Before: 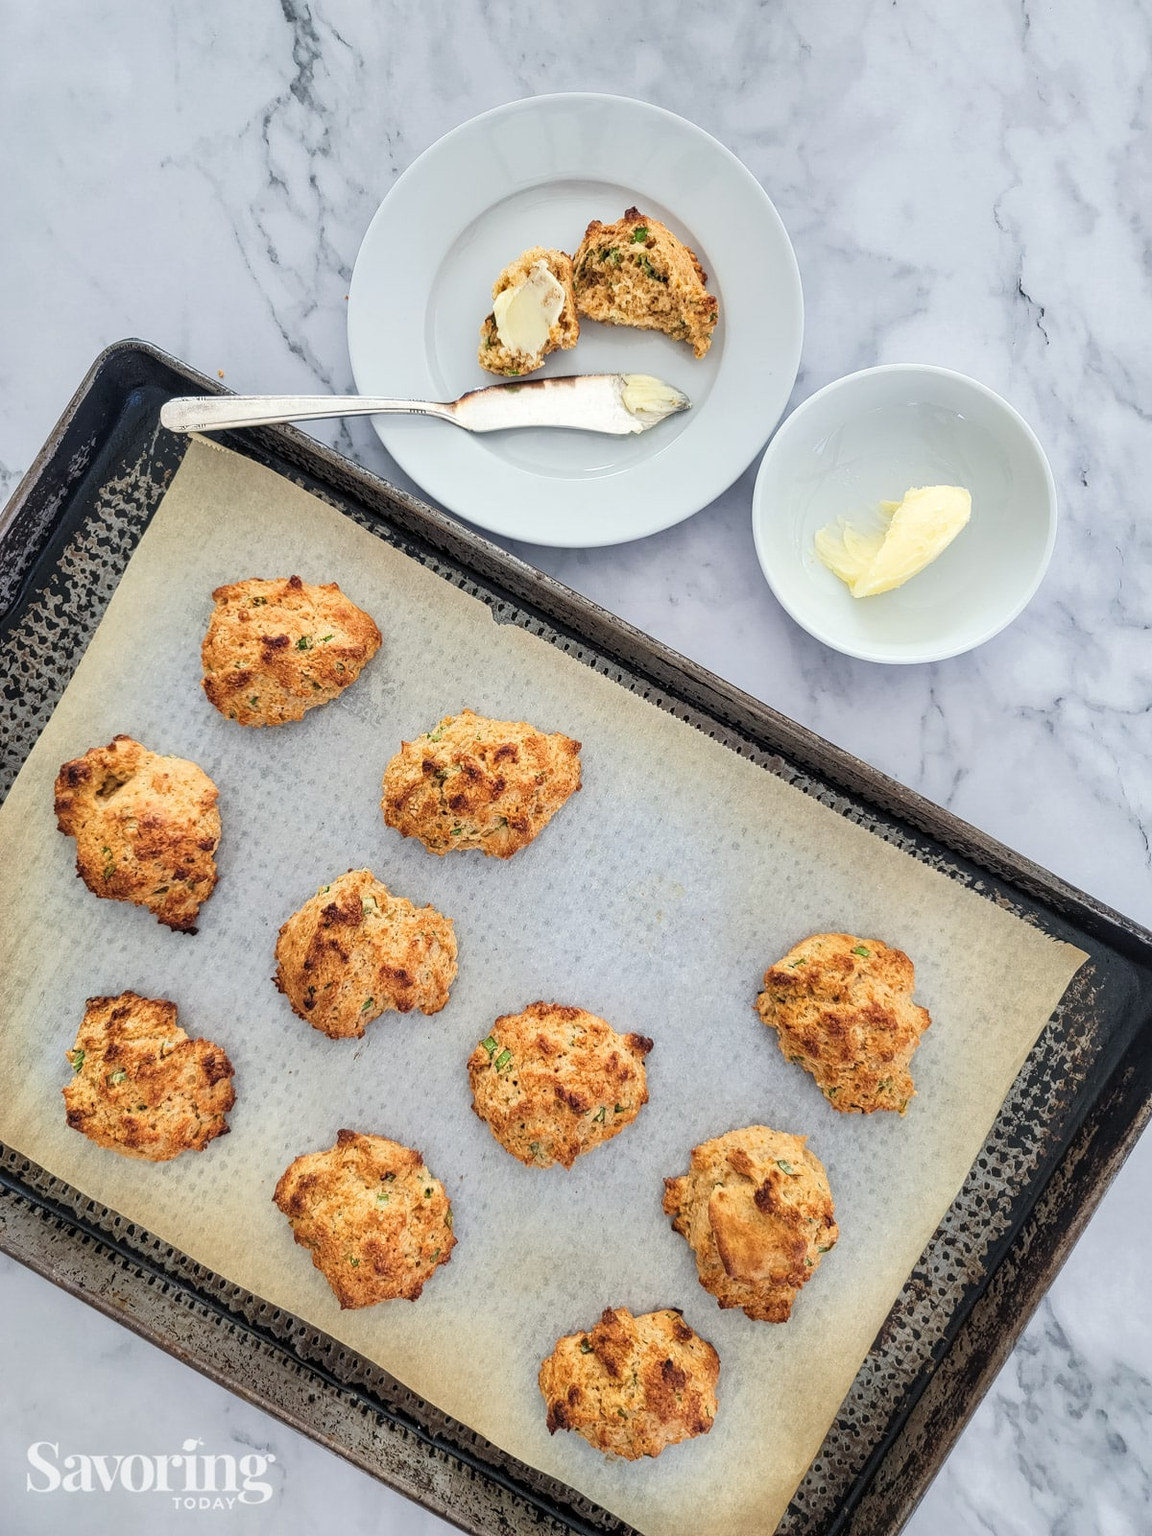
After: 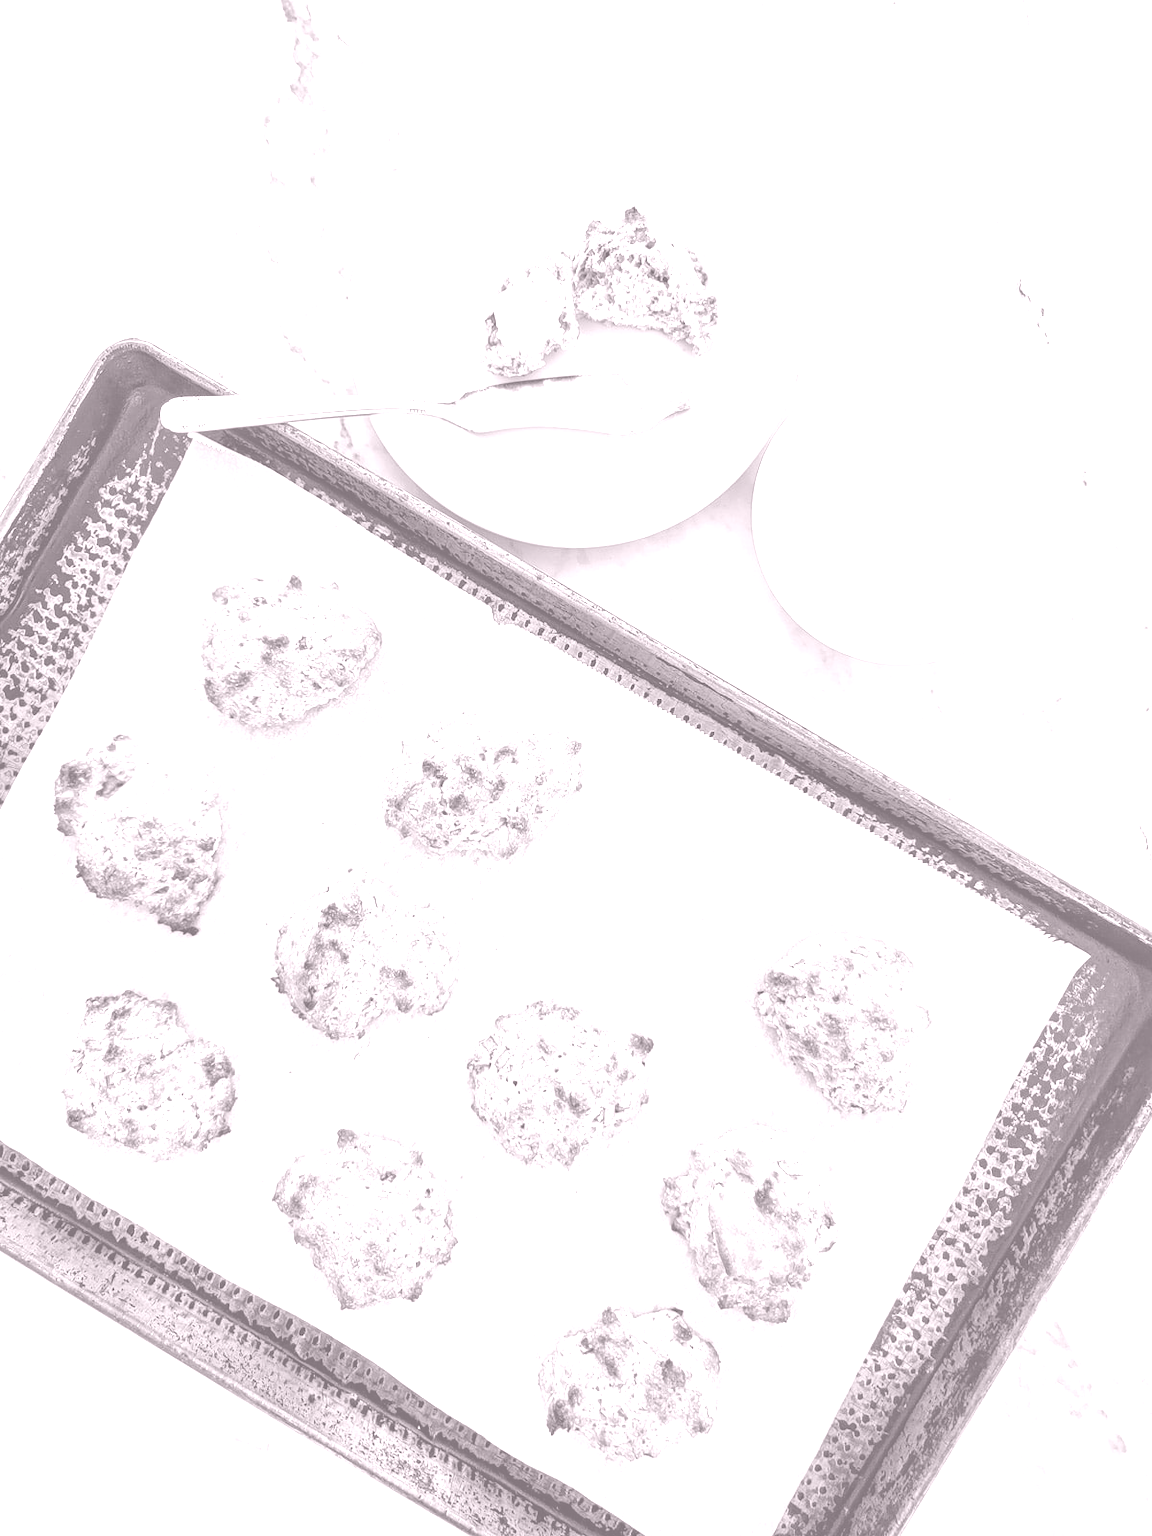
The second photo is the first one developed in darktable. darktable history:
colorize: hue 25.2°, saturation 83%, source mix 82%, lightness 79%, version 1
contrast brightness saturation: saturation 0.1
